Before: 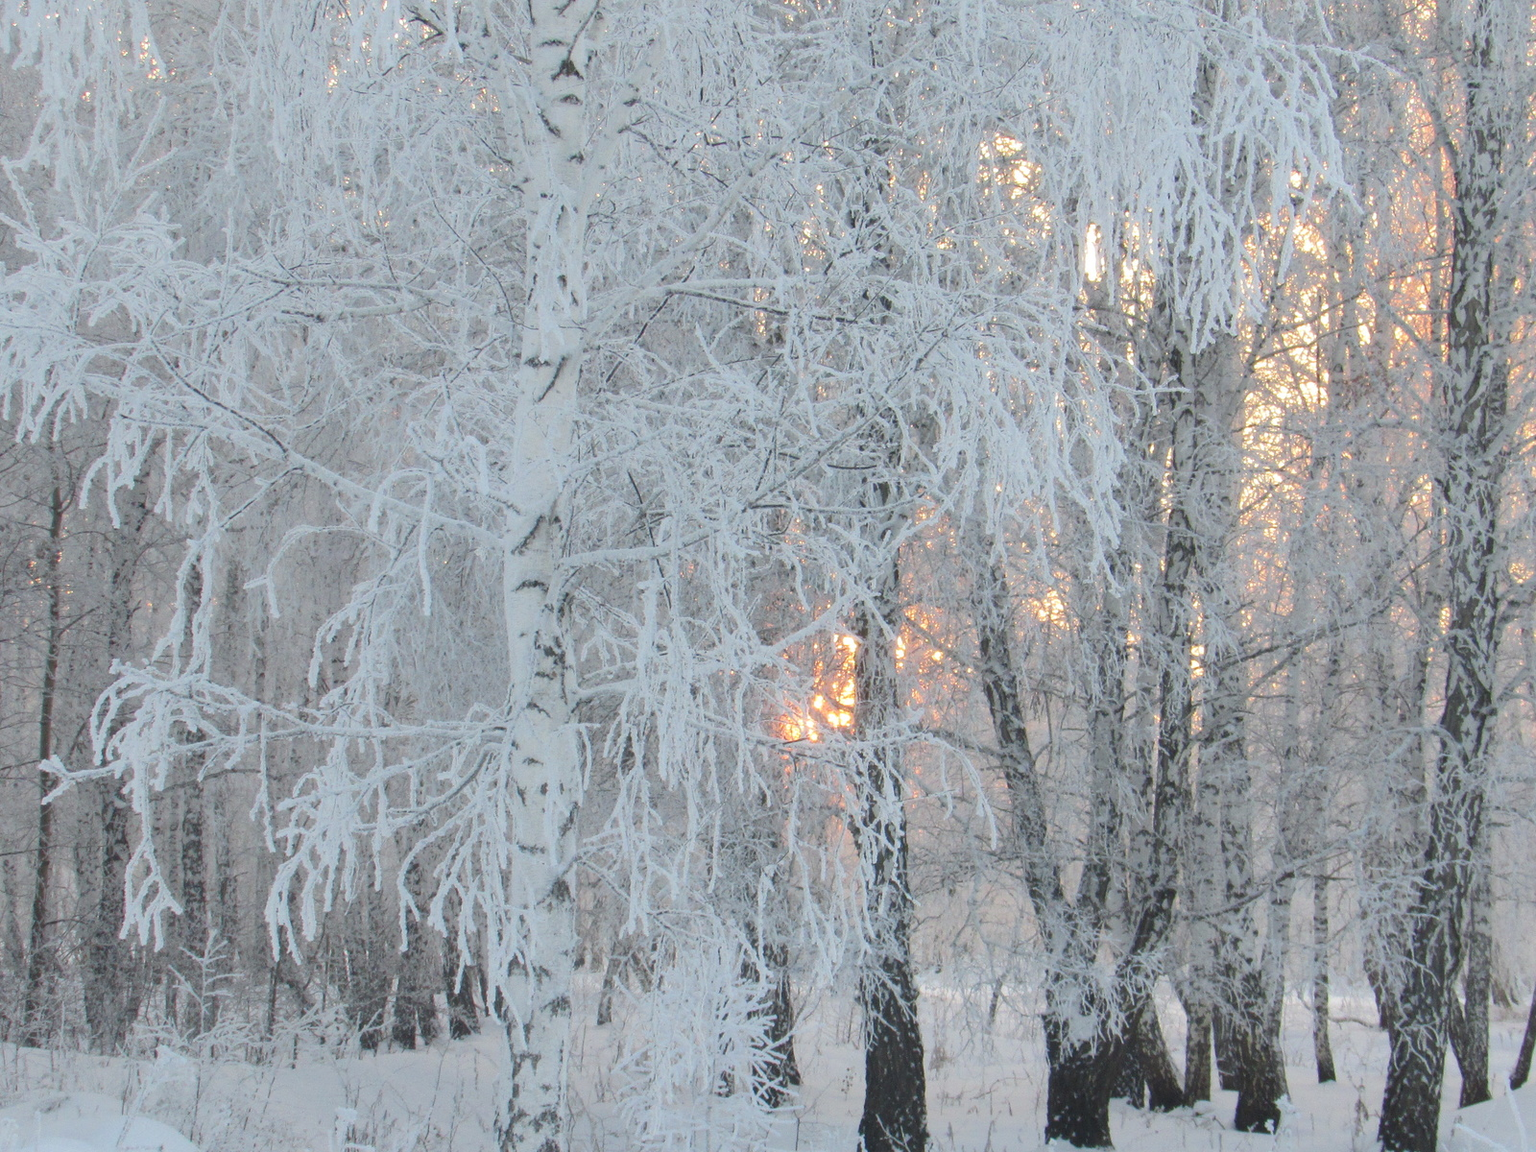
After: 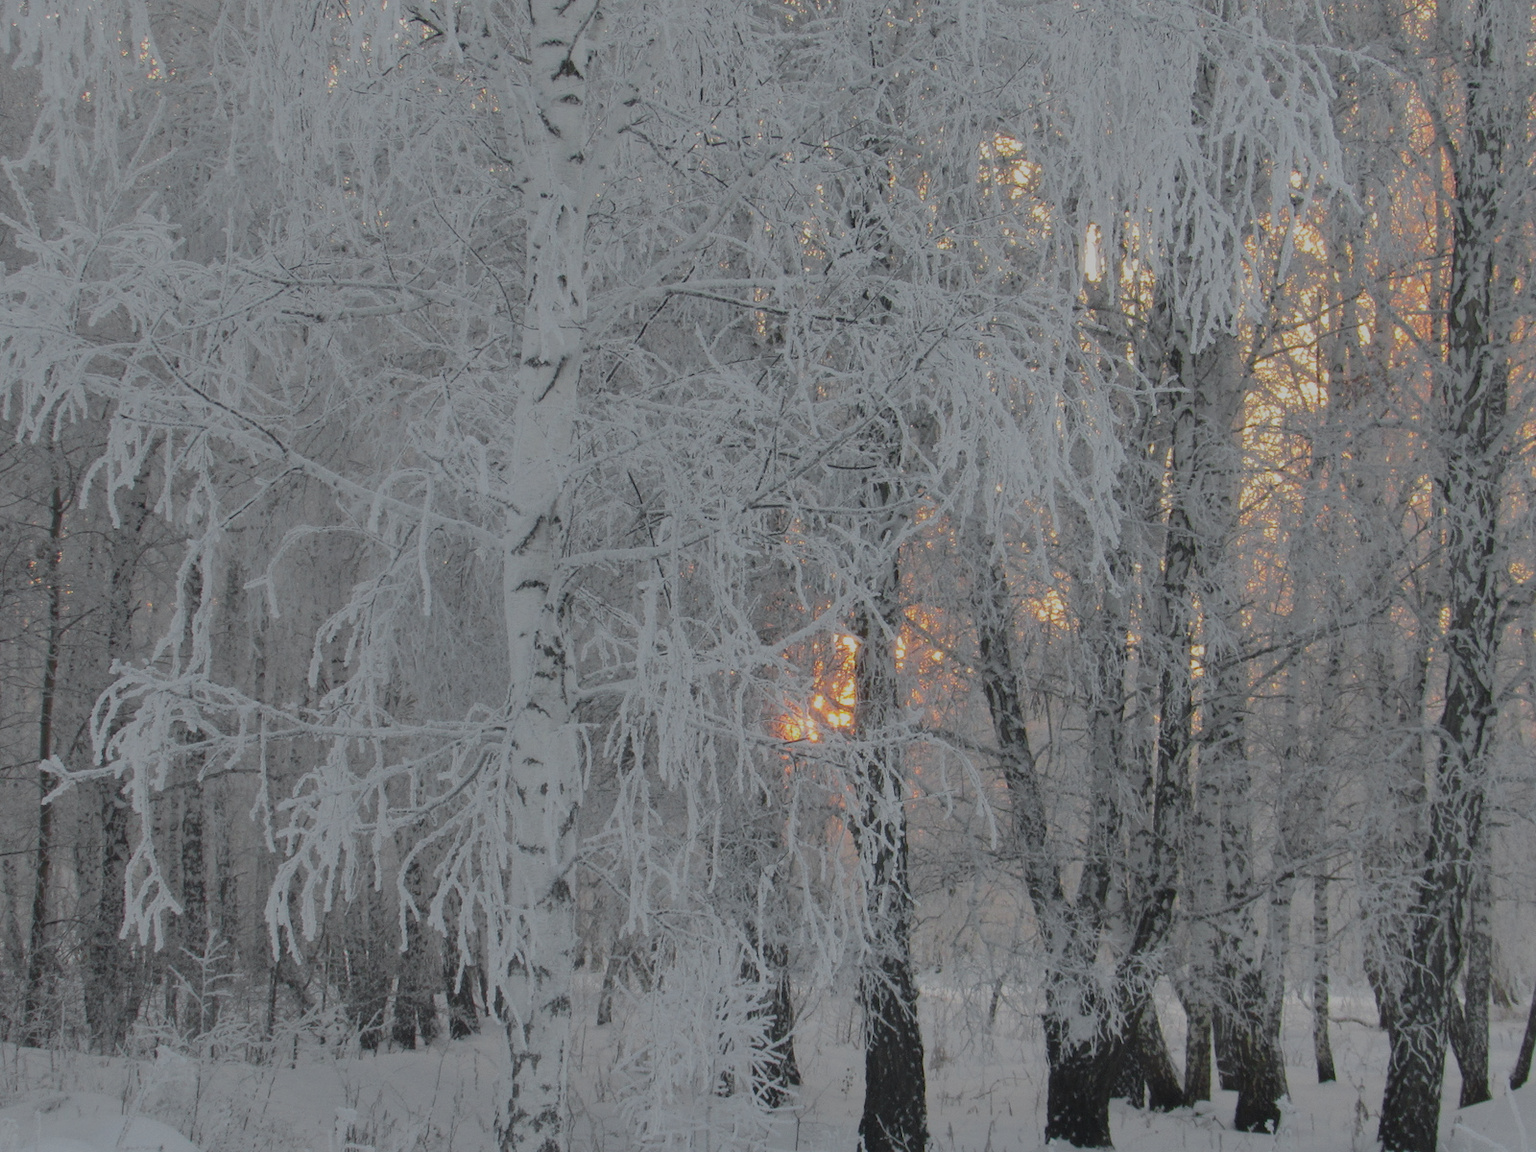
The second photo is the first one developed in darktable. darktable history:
color calibration: illuminant same as pipeline (D50), adaptation none (bypass), x 0.332, y 0.334, temperature 5016.83 K
color zones: curves: ch1 [(0.25, 0.61) (0.75, 0.248)]
exposure: exposure -0.964 EV
shadows and highlights: shadows 36.63, highlights -27.56, soften with gaussian
